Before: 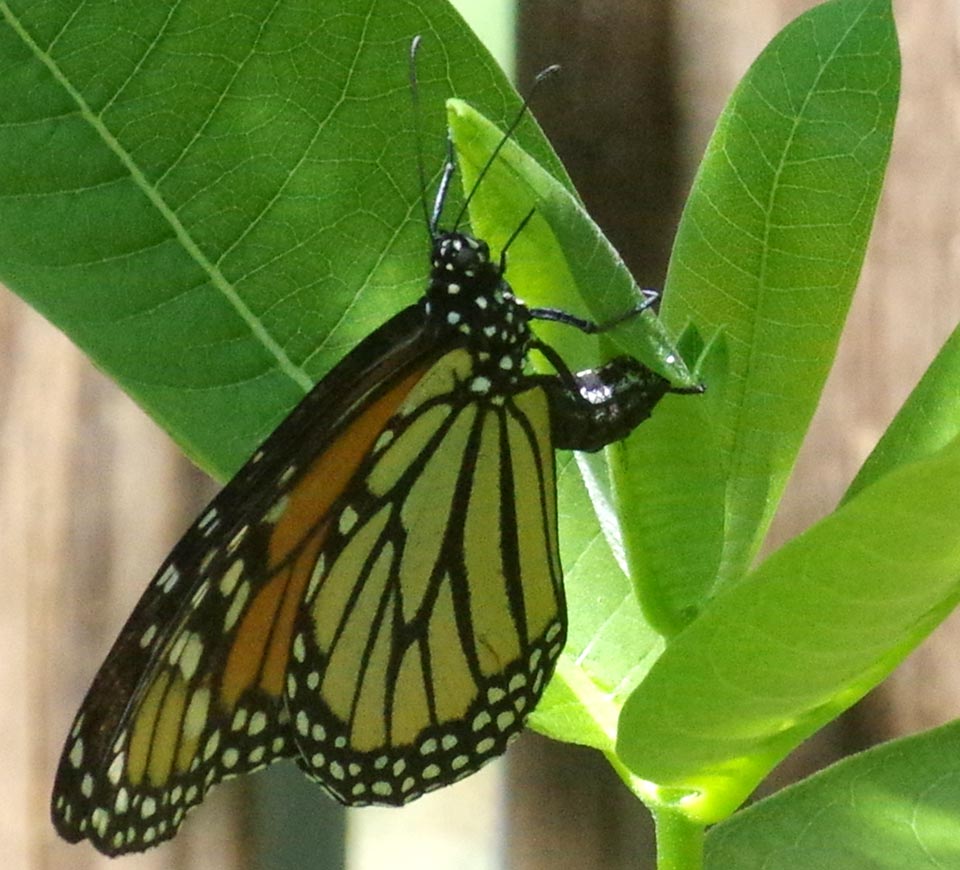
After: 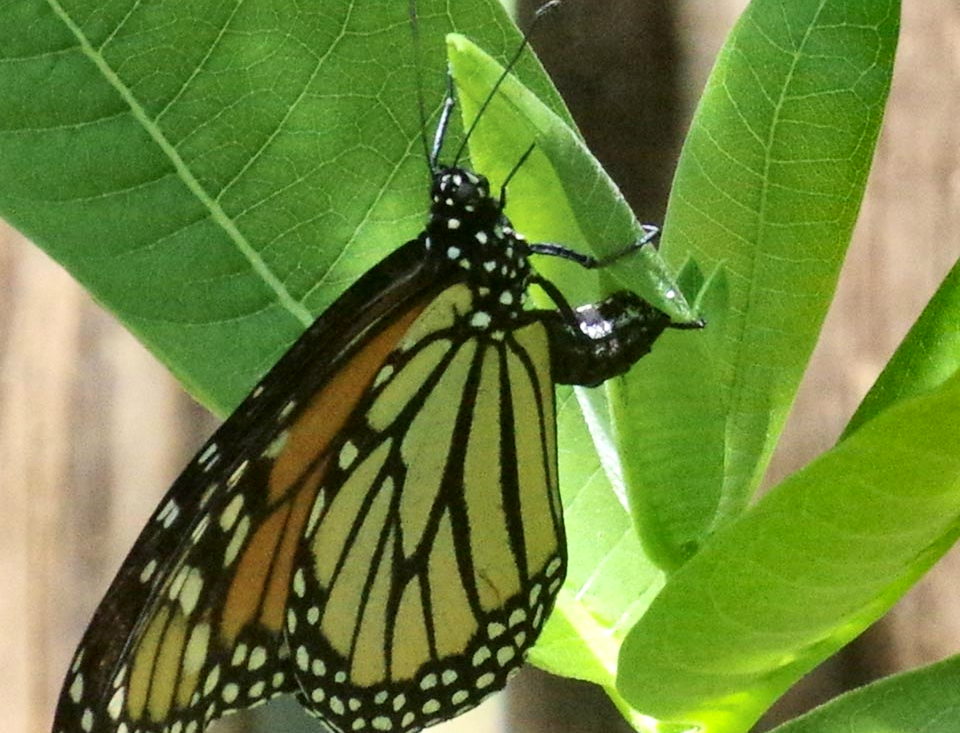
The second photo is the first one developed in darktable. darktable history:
tone curve: curves: ch0 [(0, 0) (0.004, 0.001) (0.133, 0.112) (0.325, 0.362) (0.832, 0.893) (1, 1)], color space Lab, independent channels, preserve colors none
crop: top 7.576%, bottom 8.069%
shadows and highlights: radius 106.88, shadows 40.81, highlights -72.02, low approximation 0.01, soften with gaussian
